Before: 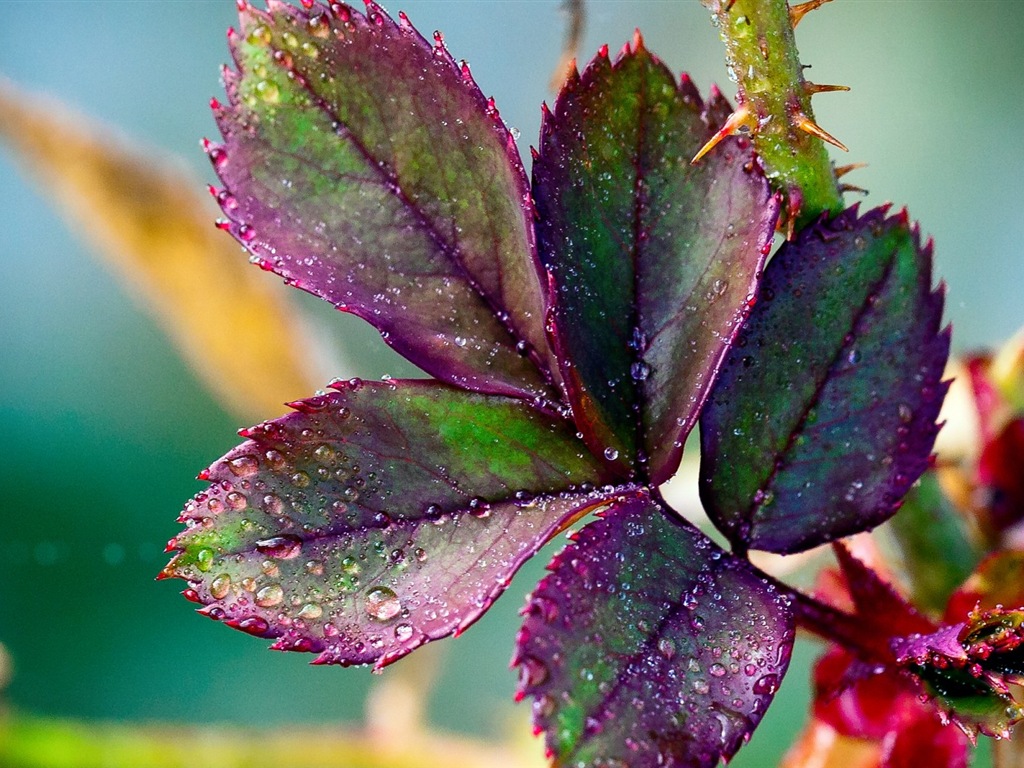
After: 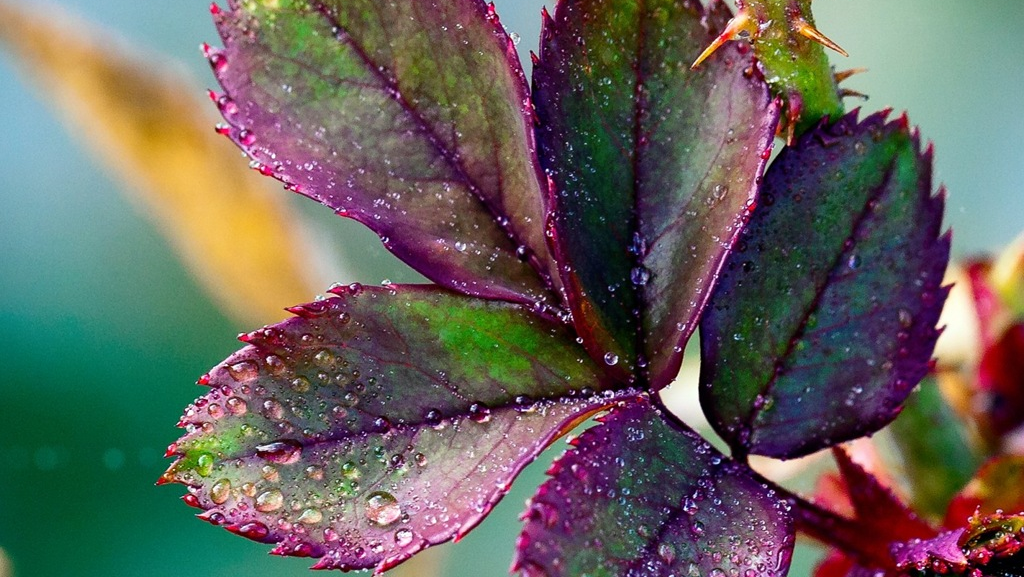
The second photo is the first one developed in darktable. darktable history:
crop and rotate: top 12.408%, bottom 12.384%
